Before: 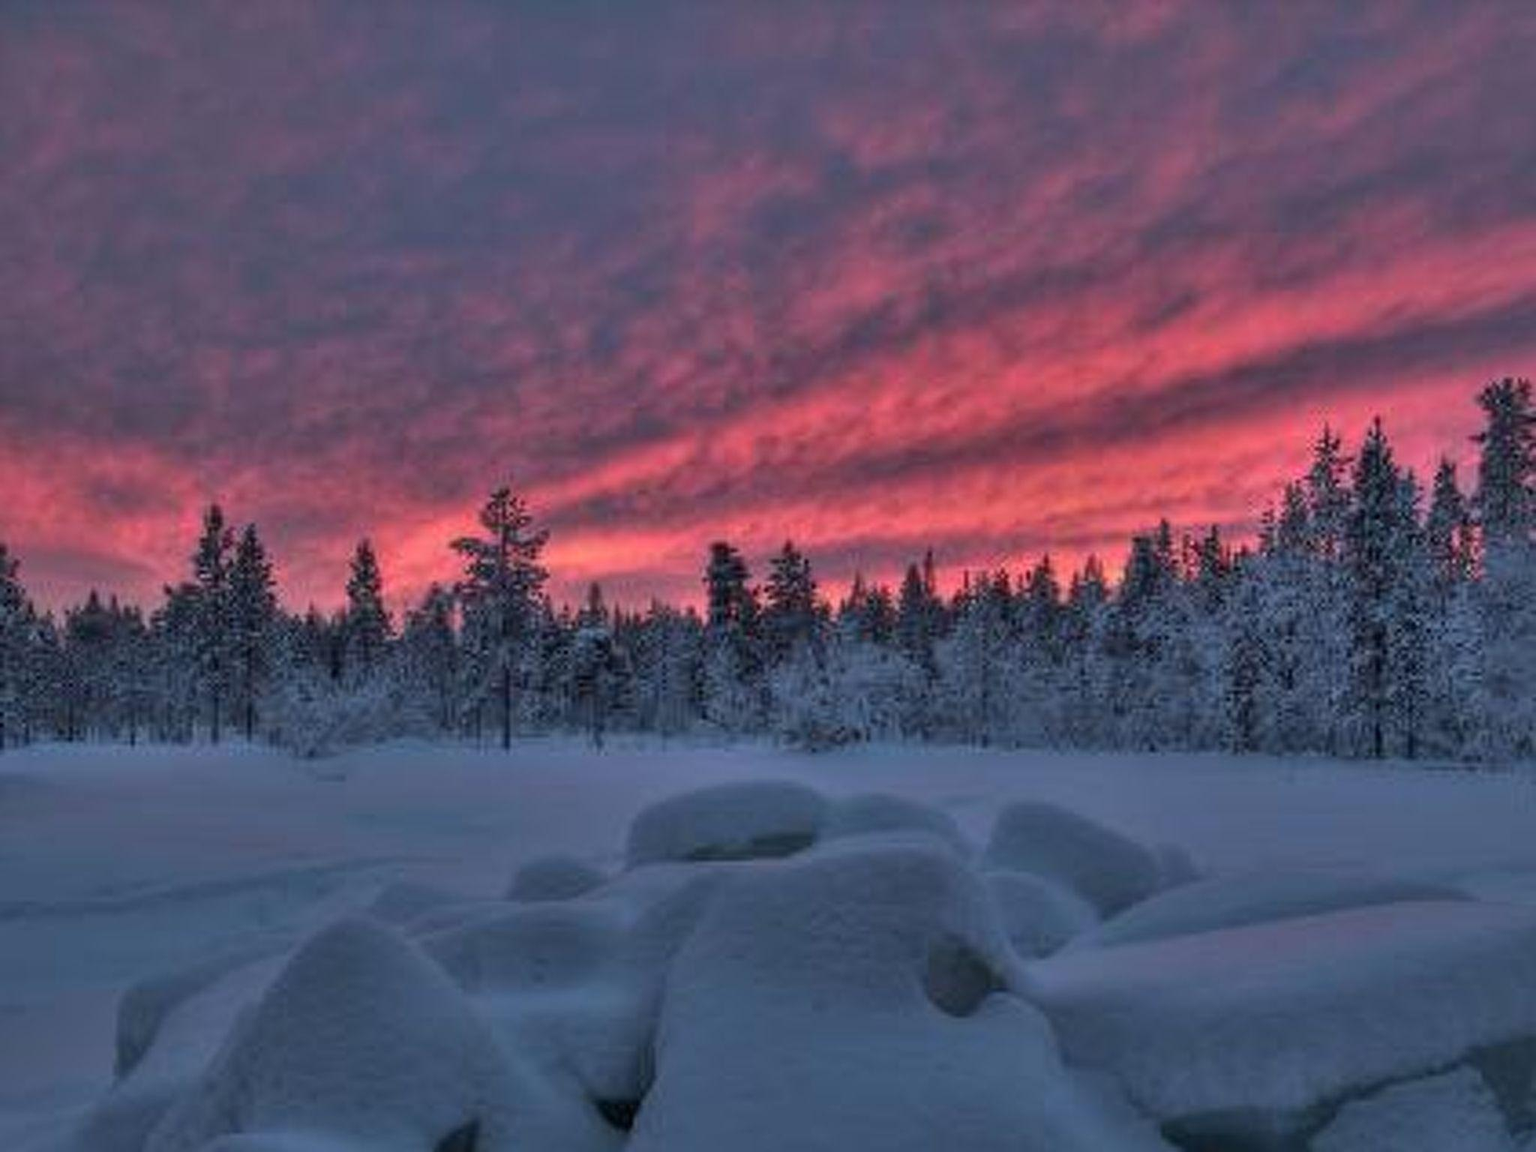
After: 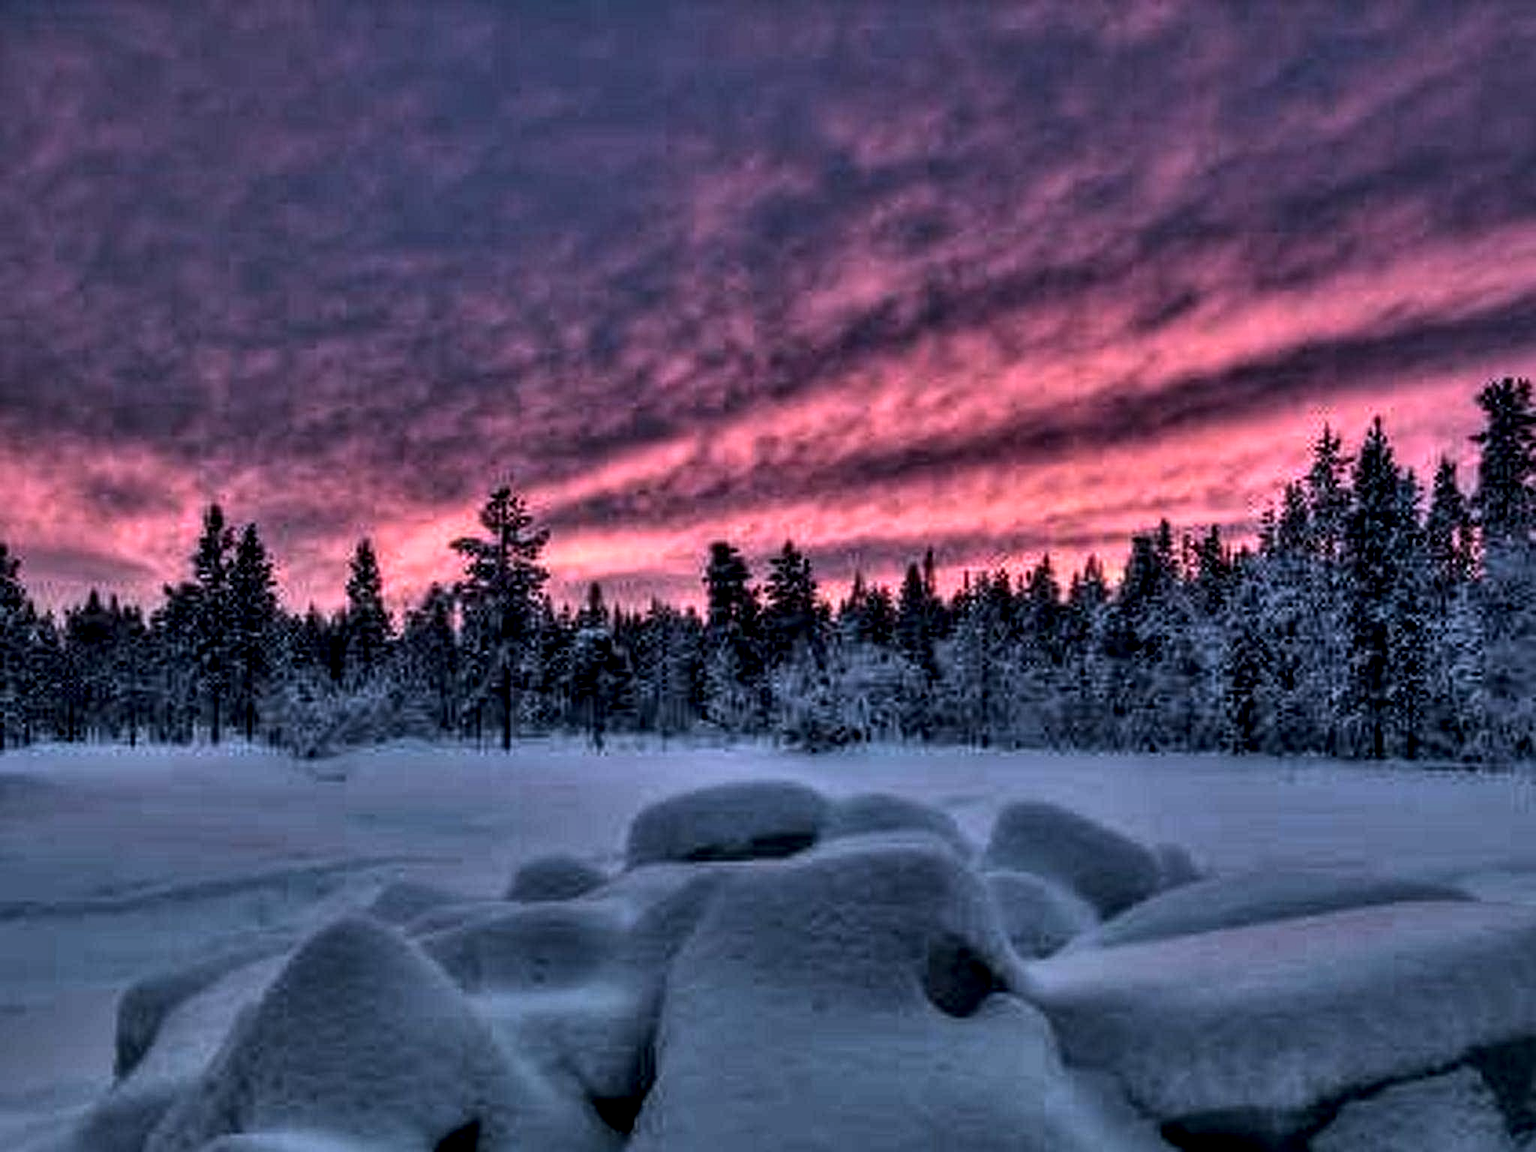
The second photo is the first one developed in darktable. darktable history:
tone equalizer: -8 EV -0.75 EV, -7 EV -0.7 EV, -6 EV -0.6 EV, -5 EV -0.4 EV, -3 EV 0.4 EV, -2 EV 0.6 EV, -1 EV 0.7 EV, +0 EV 0.75 EV, edges refinement/feathering 500, mask exposure compensation -1.57 EV, preserve details no
graduated density: hue 238.83°, saturation 50%
local contrast: highlights 20%, detail 197%
